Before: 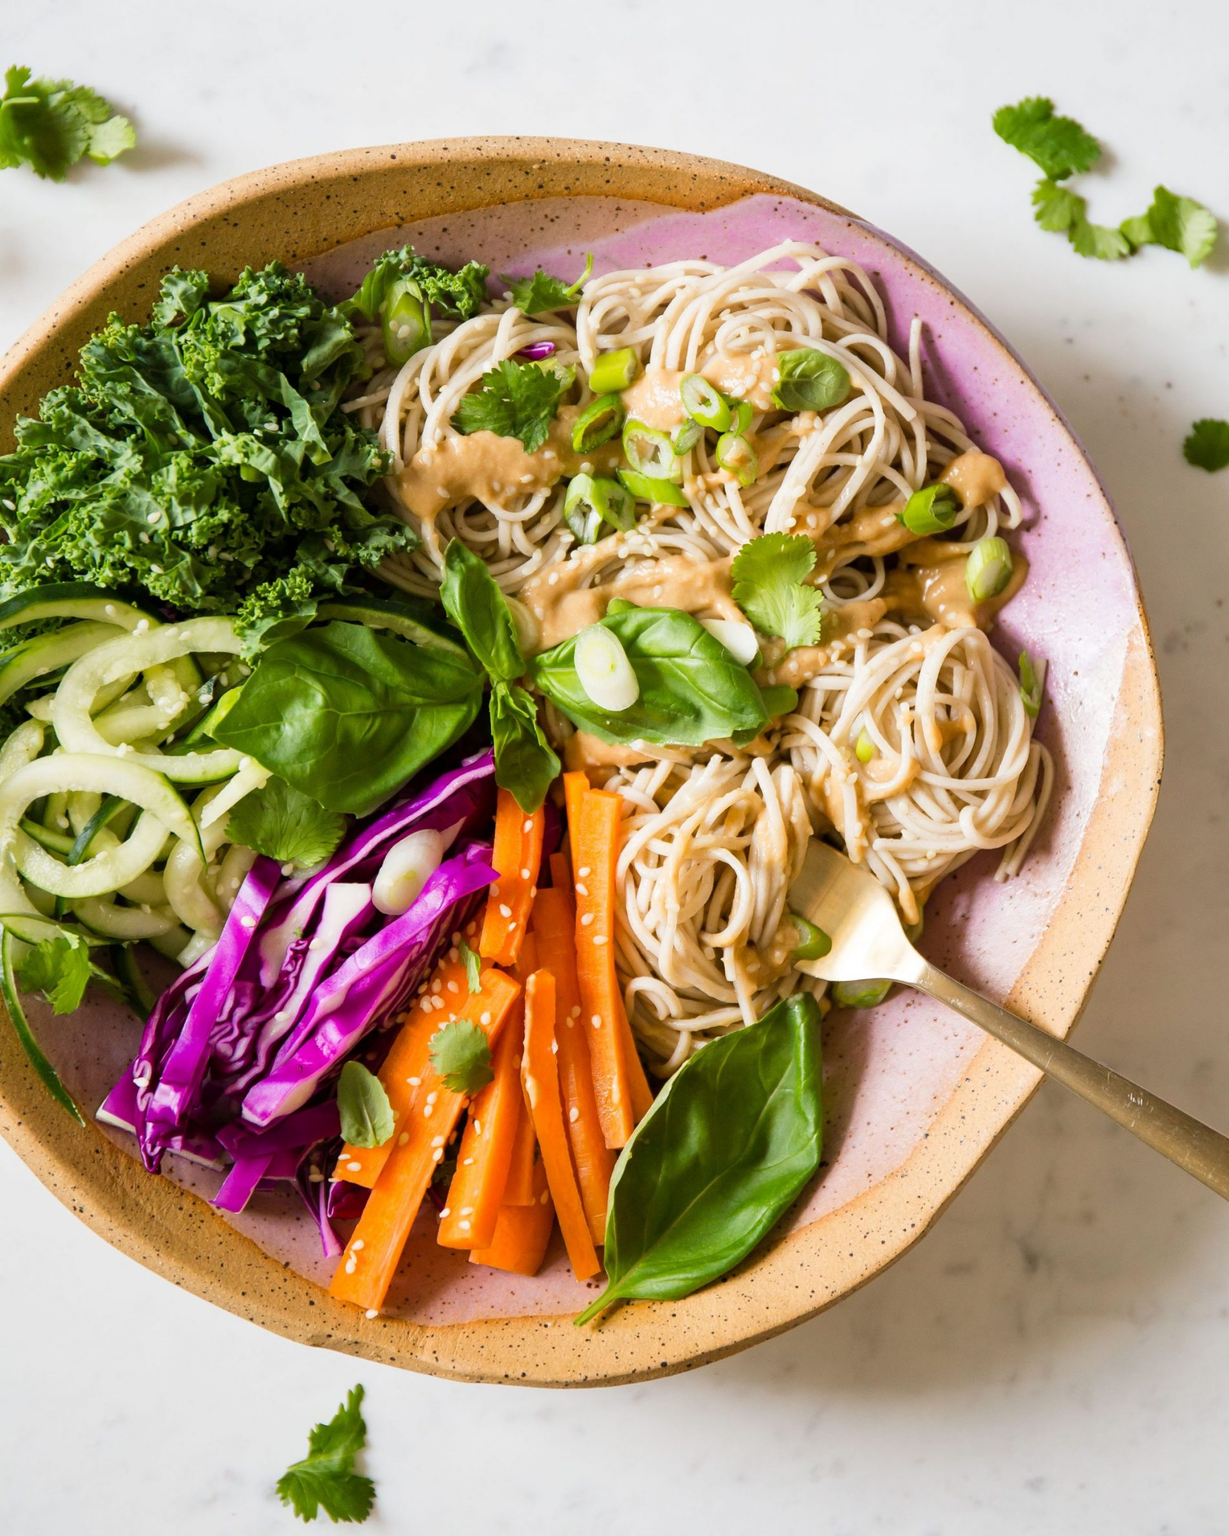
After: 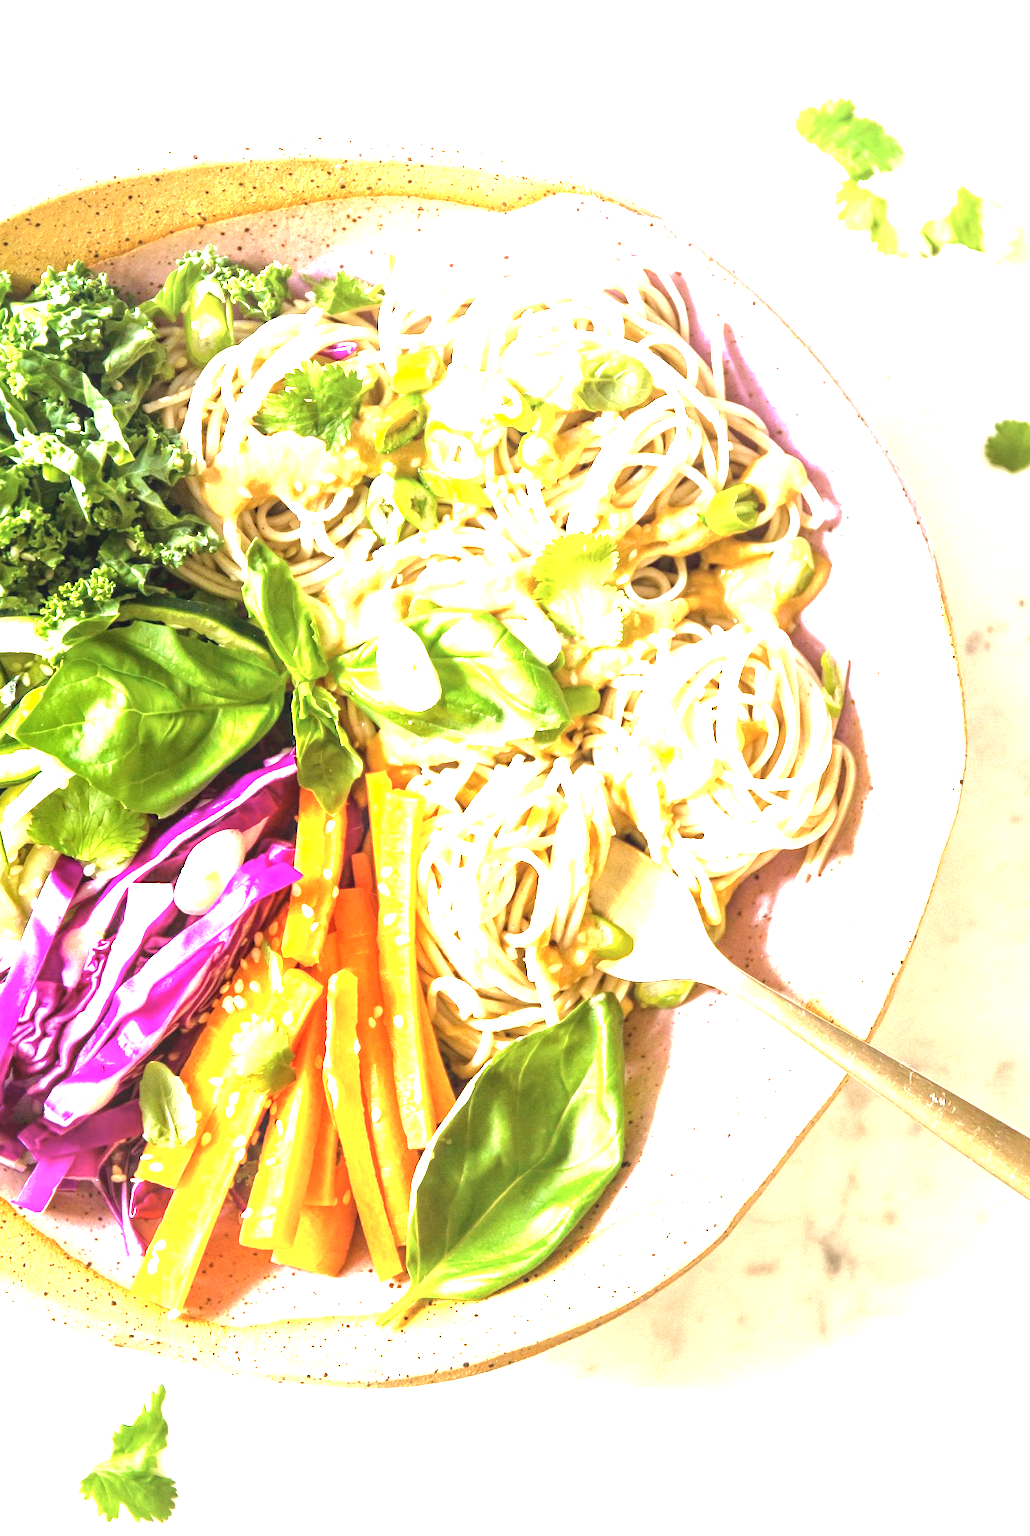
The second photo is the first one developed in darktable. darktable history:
local contrast: on, module defaults
tone curve: curves: ch0 [(0, 0) (0.568, 0.517) (0.8, 0.717) (1, 1)]
sharpen: radius 5.325, amount 0.312, threshold 26.433
crop: left 16.145%
exposure: black level correction 0, exposure 2.138 EV, compensate exposure bias true, compensate highlight preservation false
